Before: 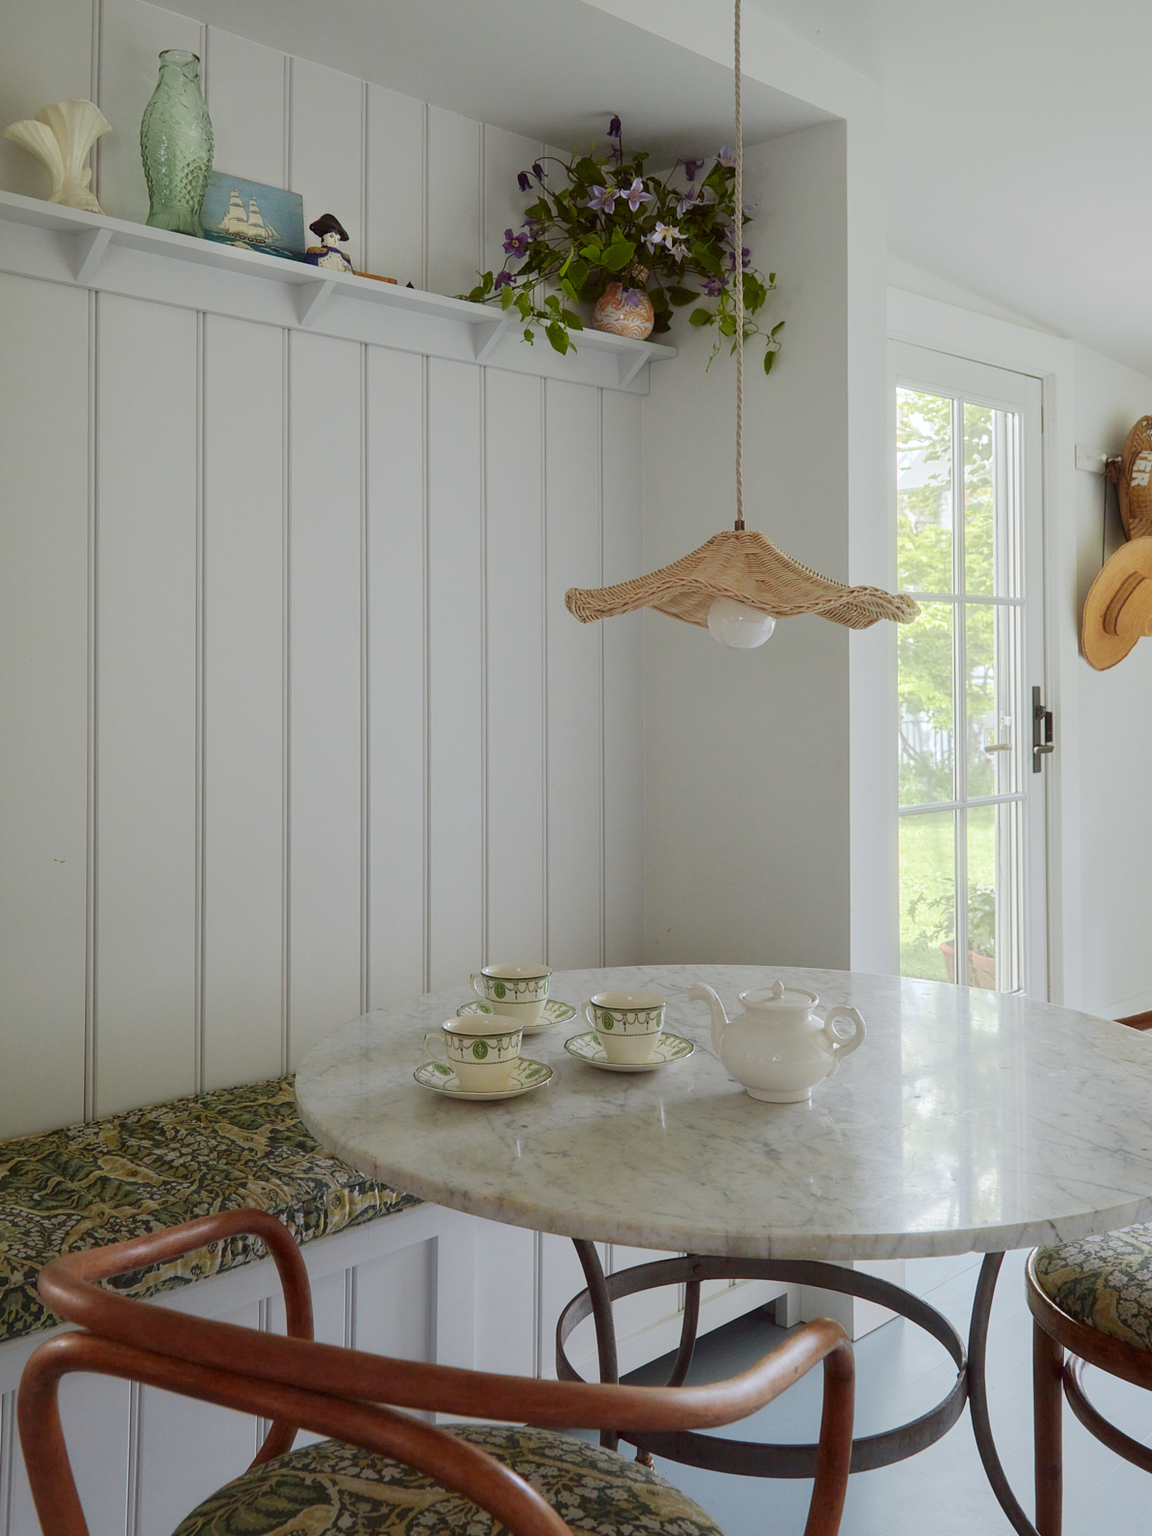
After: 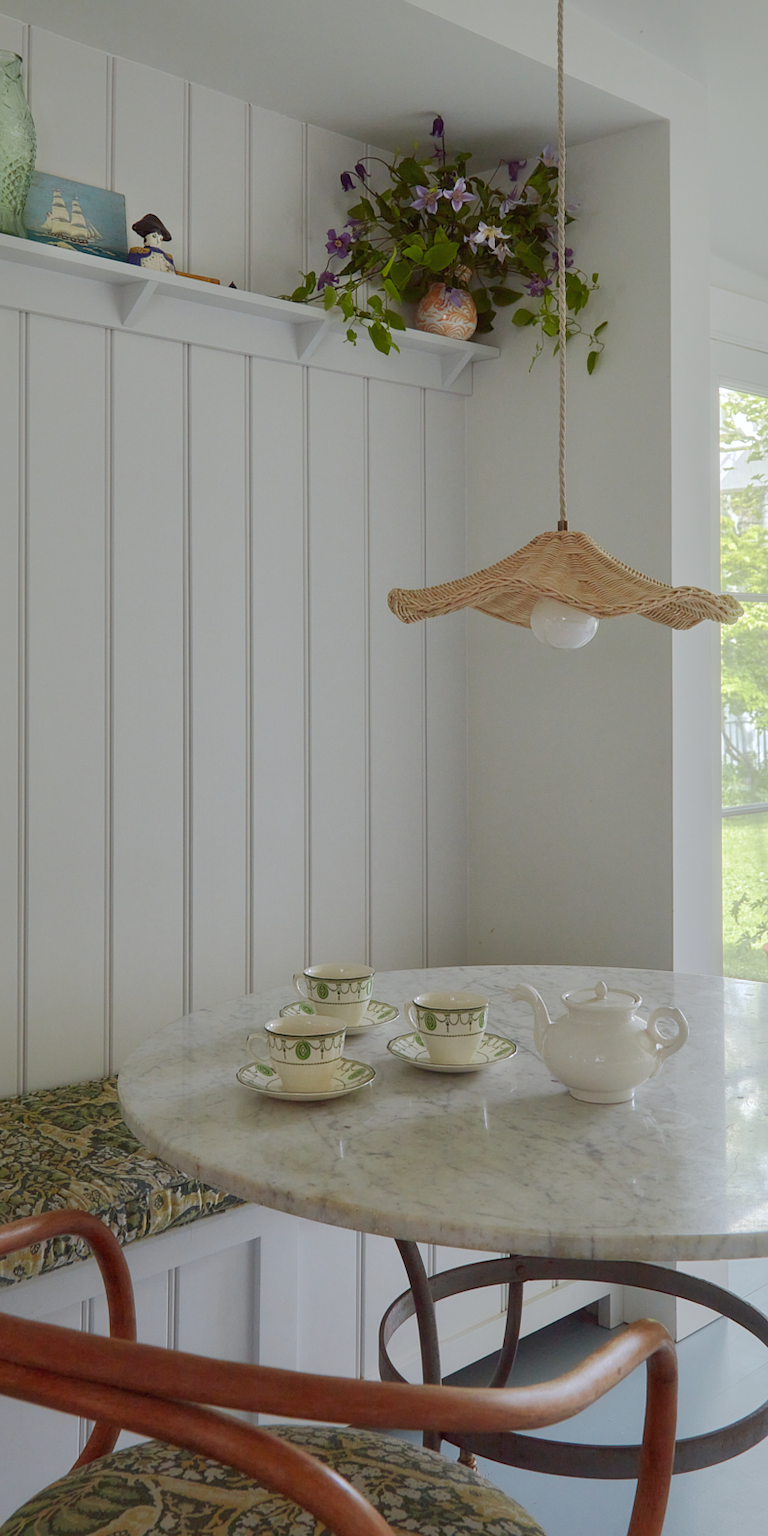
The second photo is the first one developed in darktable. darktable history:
tone equalizer: edges refinement/feathering 500, mask exposure compensation -1.57 EV, preserve details no
crop and rotate: left 15.53%, right 17.752%
shadows and highlights: on, module defaults
